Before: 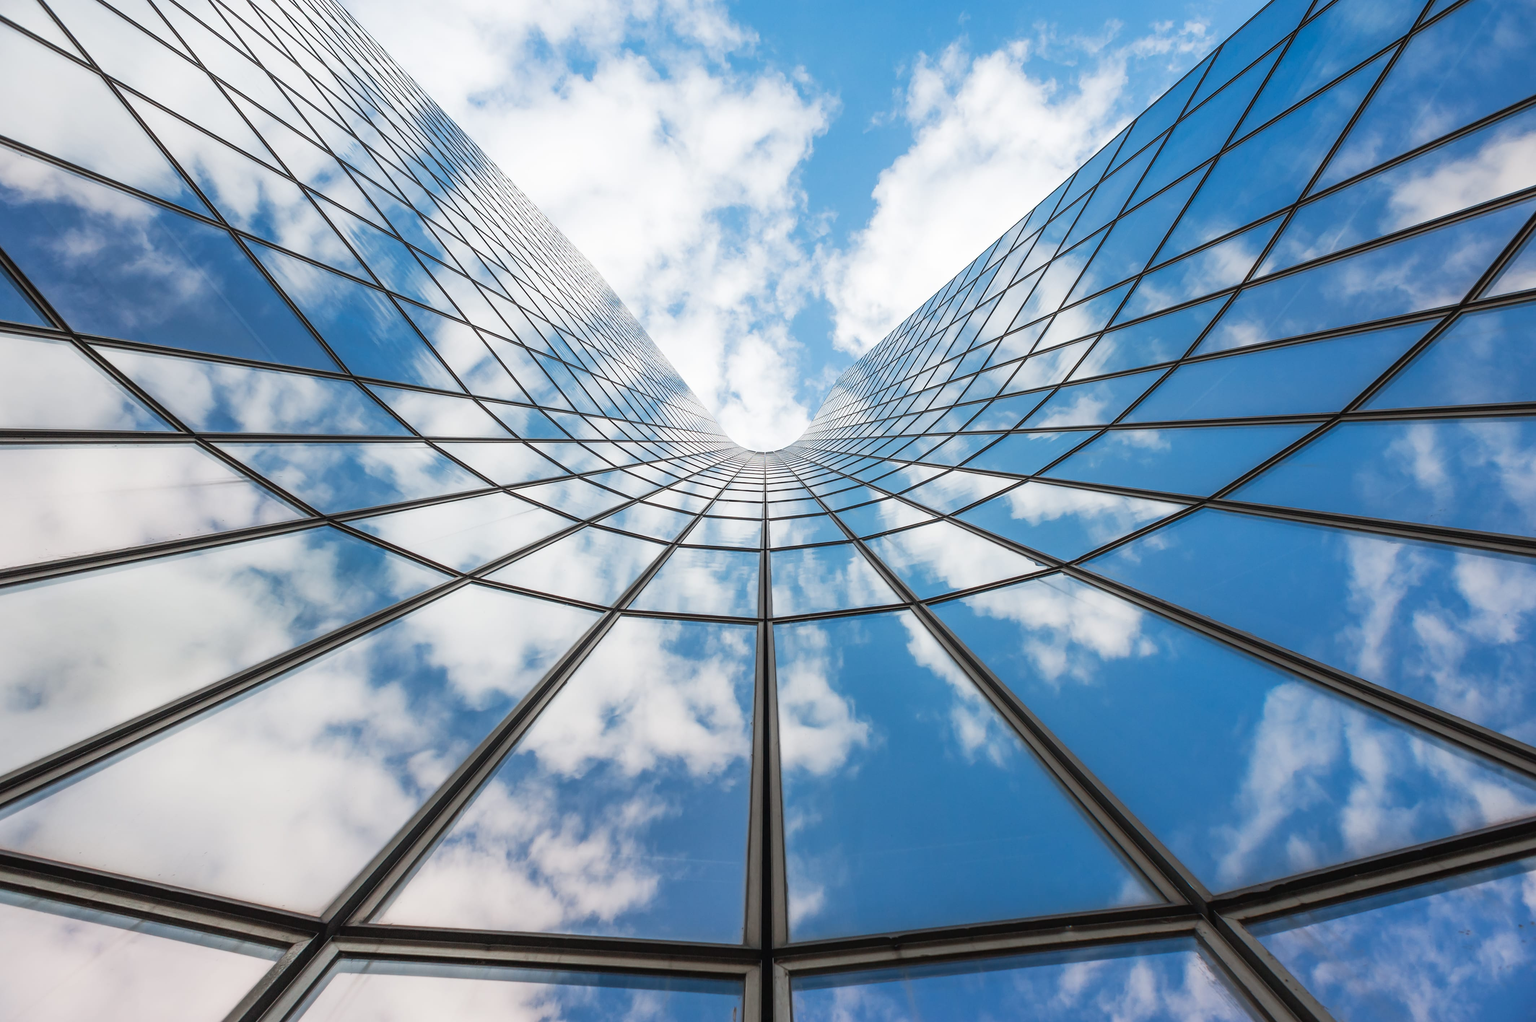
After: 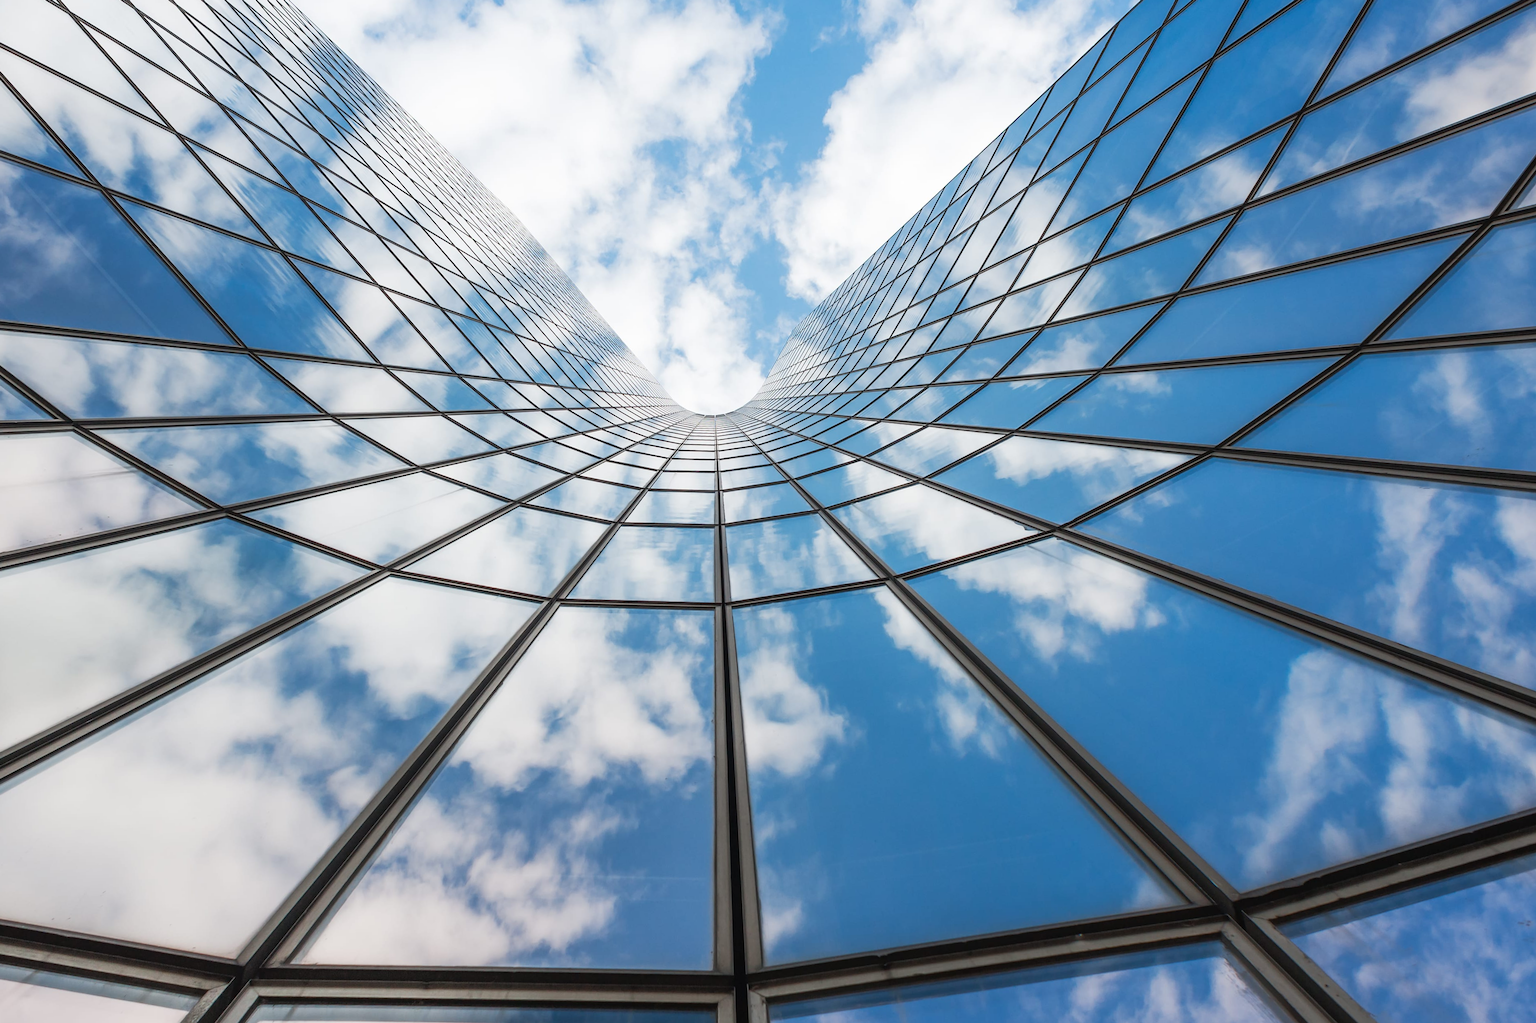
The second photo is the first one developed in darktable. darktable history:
crop and rotate: angle 2.35°, left 5.812%, top 5.7%
